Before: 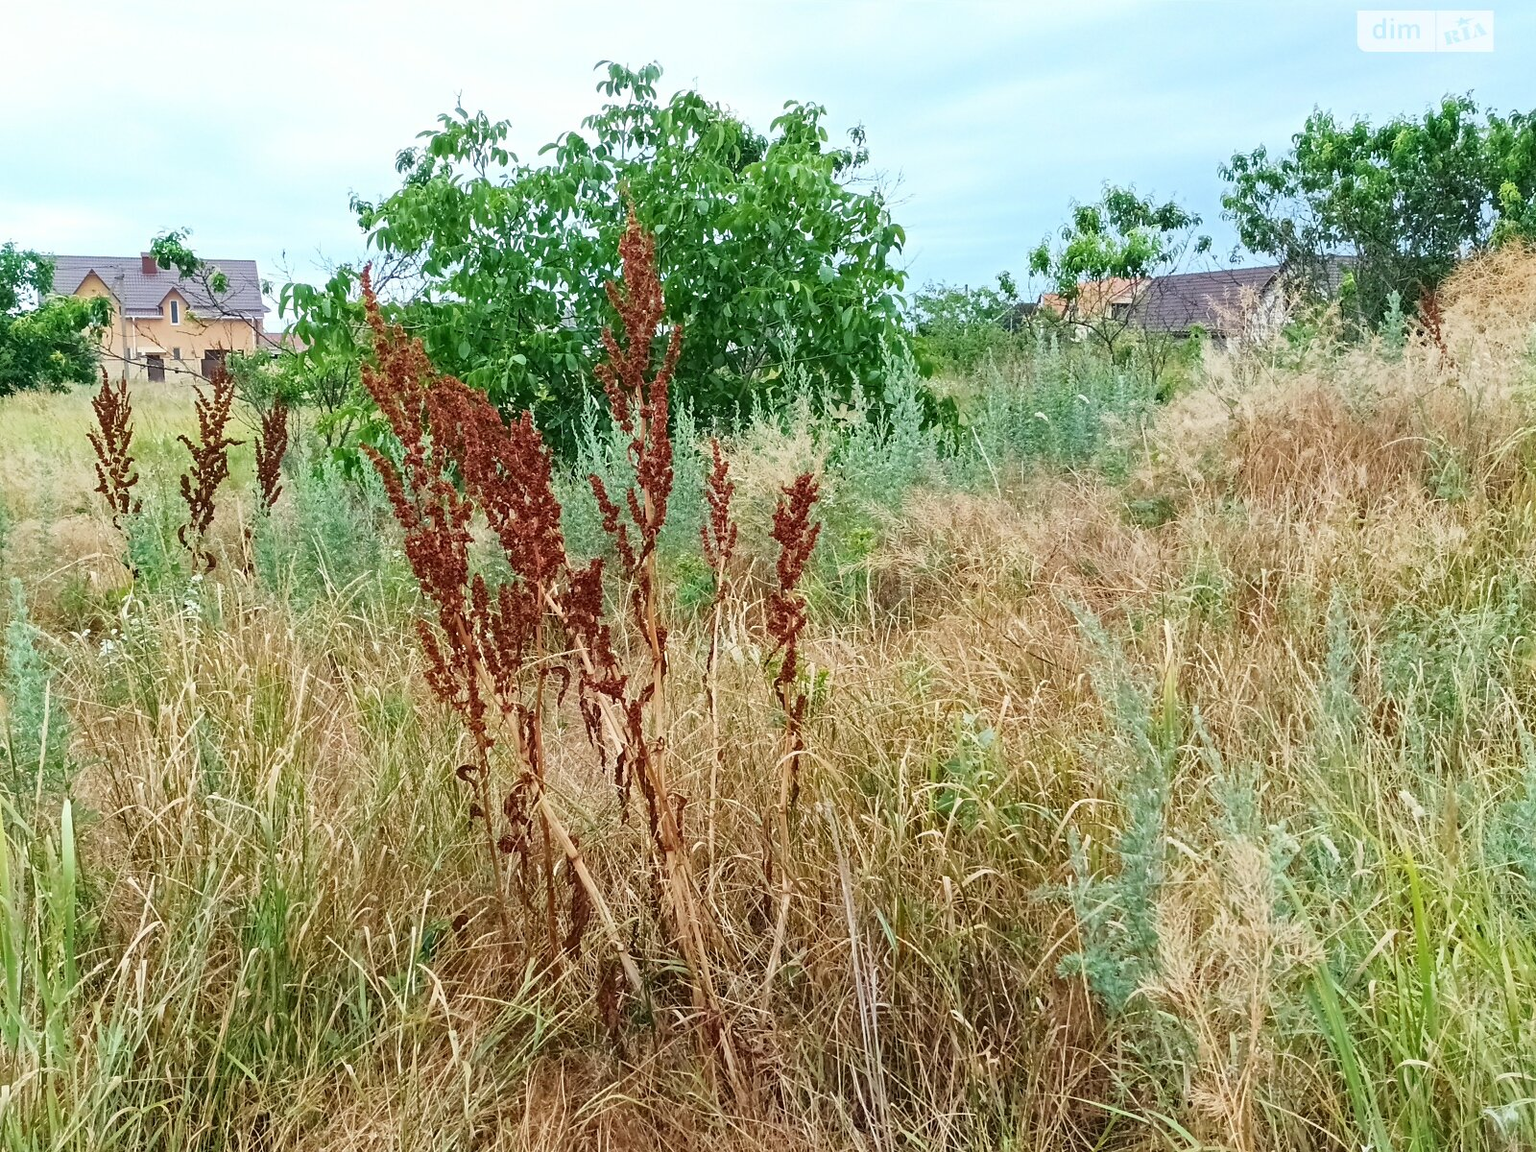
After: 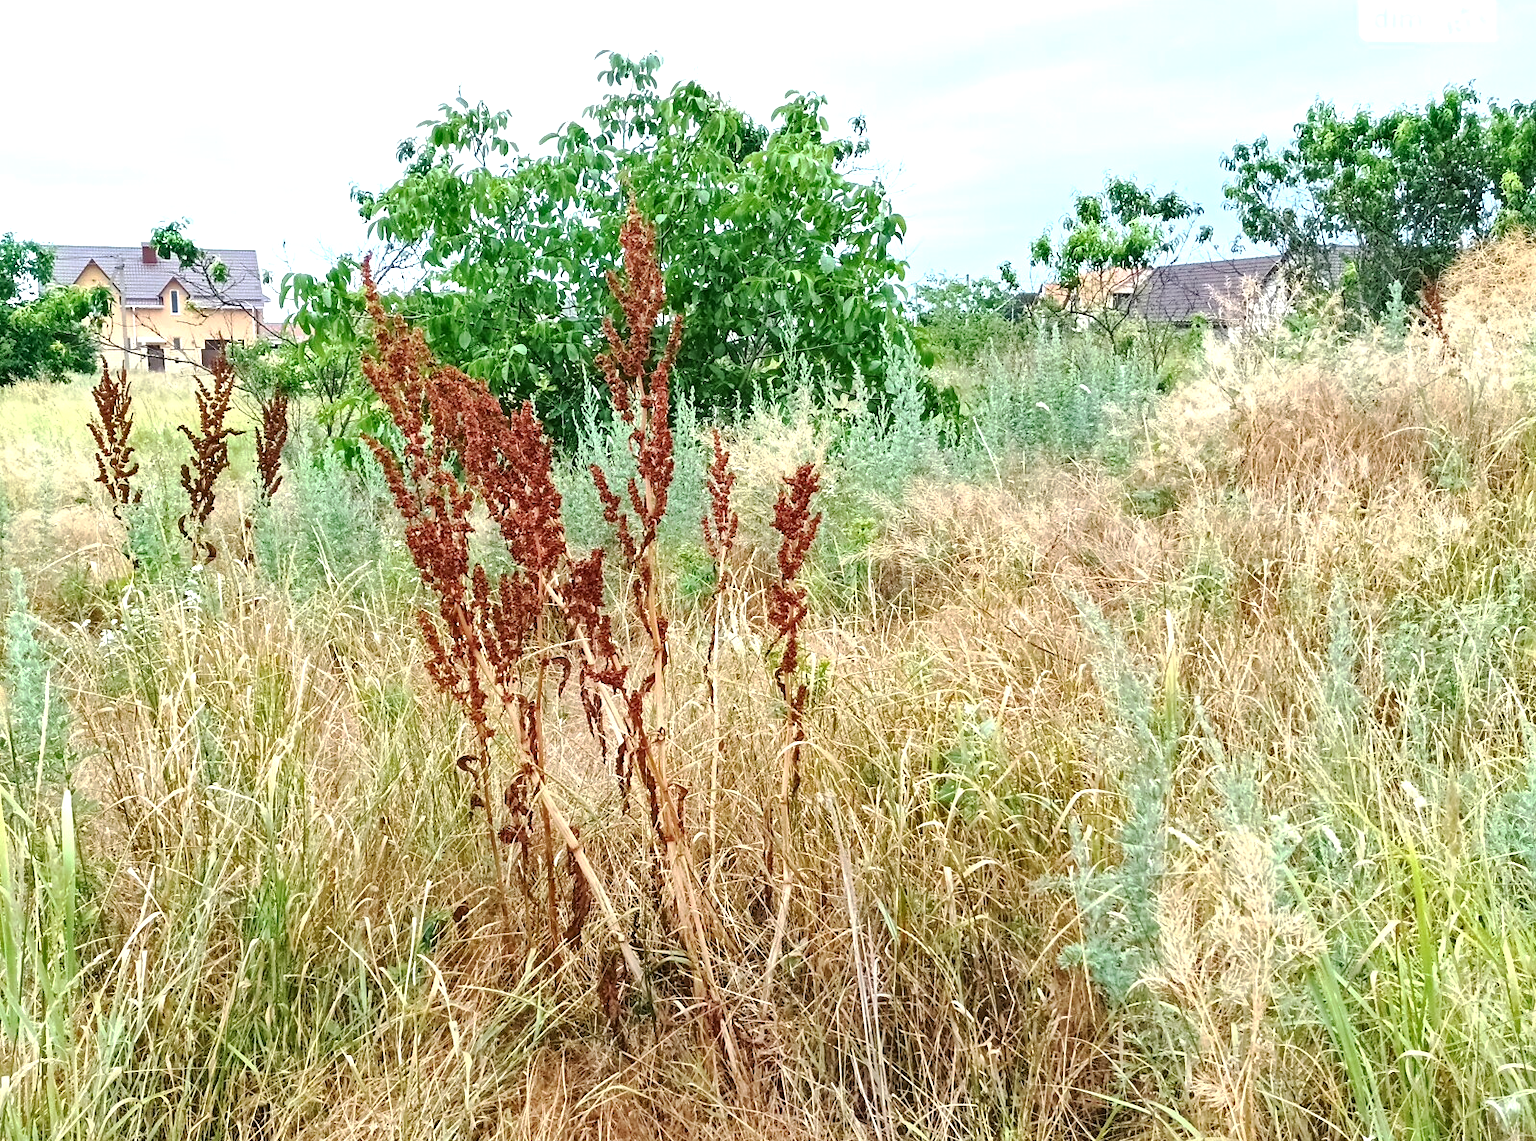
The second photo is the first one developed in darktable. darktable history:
tone equalizer: -8 EV -0.716 EV, -7 EV -0.68 EV, -6 EV -0.617 EV, -5 EV -0.377 EV, -3 EV 0.393 EV, -2 EV 0.6 EV, -1 EV 0.677 EV, +0 EV 0.746 EV
shadows and highlights: shadows 29.26, highlights -29.25, low approximation 0.01, soften with gaussian
crop: top 0.918%, right 0.083%
base curve: curves: ch0 [(0, 0) (0.262, 0.32) (0.722, 0.705) (1, 1)], preserve colors none
